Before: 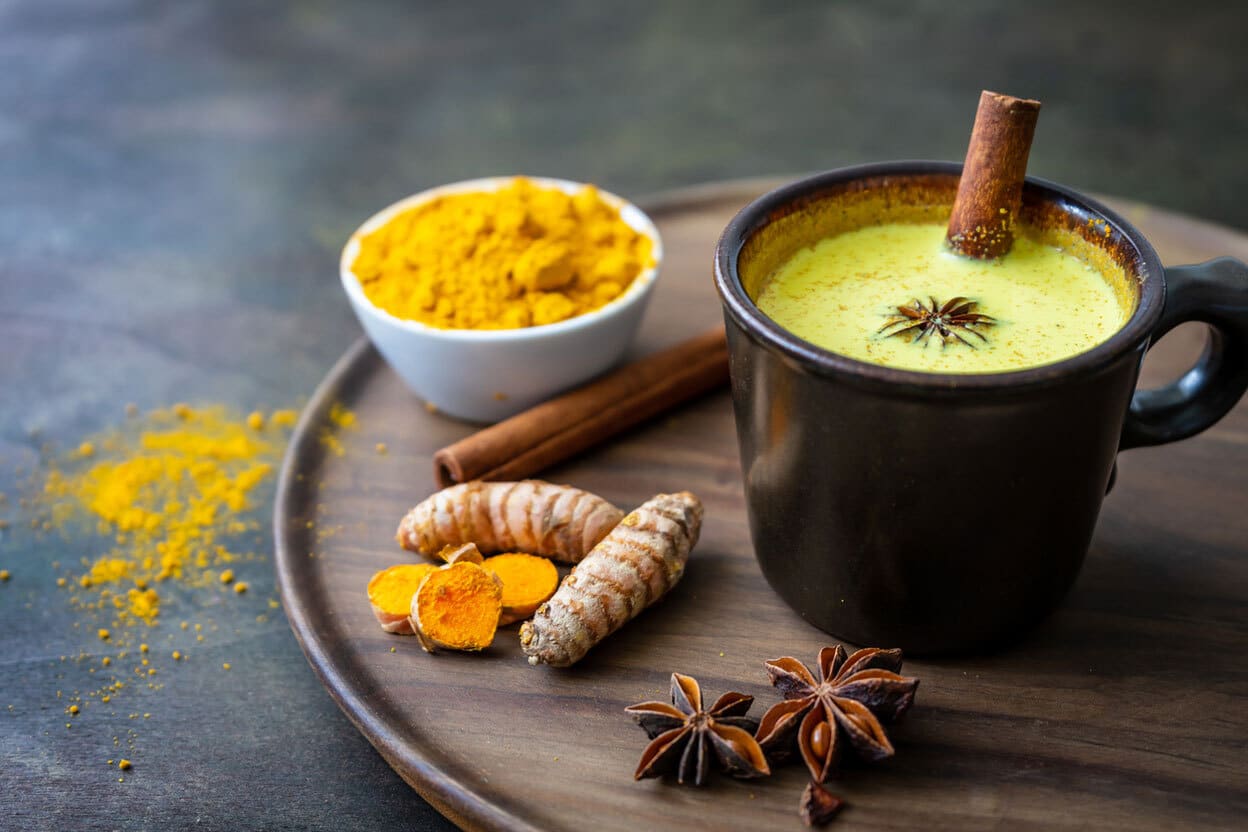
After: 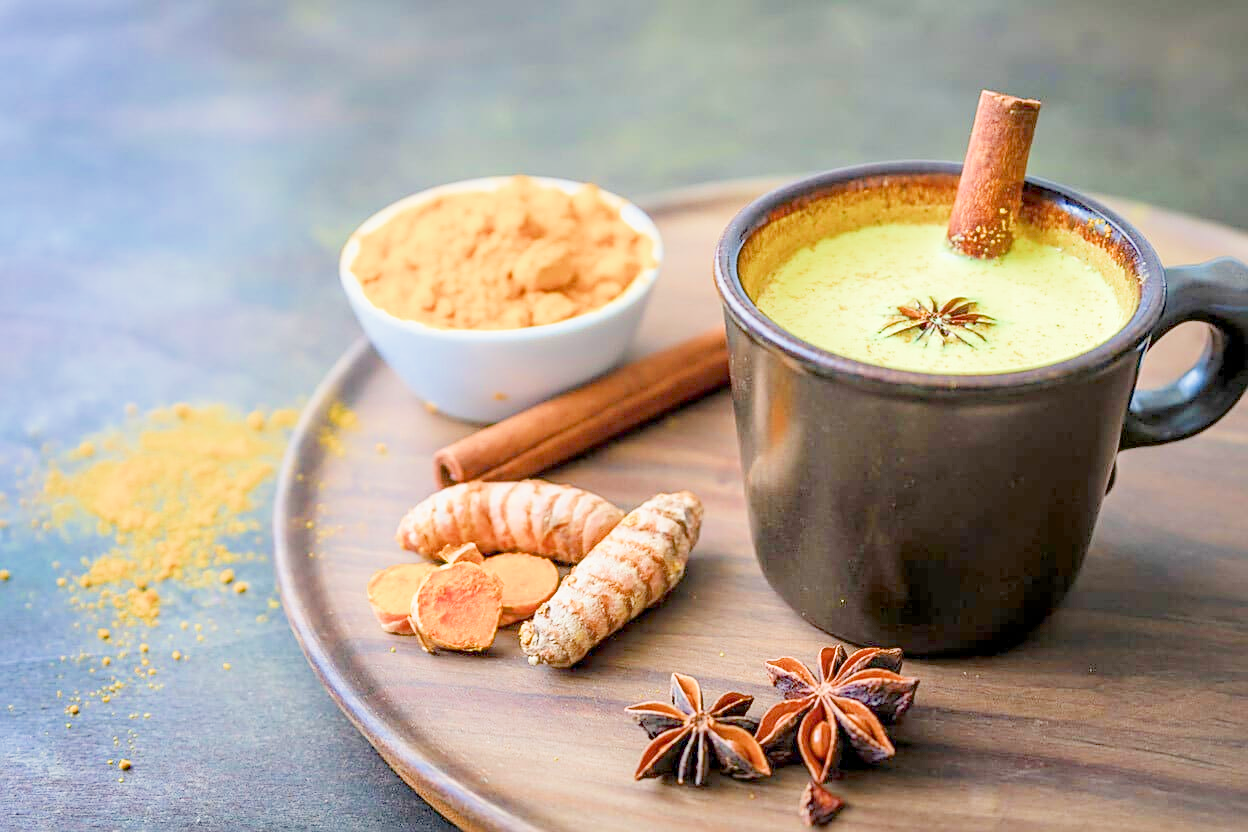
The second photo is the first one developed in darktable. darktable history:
sharpen: on, module defaults
filmic rgb: middle gray luminance 2.5%, black relative exposure -10 EV, white relative exposure 7 EV, threshold 6 EV, dynamic range scaling 10%, target black luminance 0%, hardness 3.19, latitude 44.39%, contrast 0.682, highlights saturation mix 5%, shadows ↔ highlights balance 13.63%, add noise in highlights 0, color science v3 (2019), use custom middle-gray values true, iterations of high-quality reconstruction 0, contrast in highlights soft, enable highlight reconstruction true
